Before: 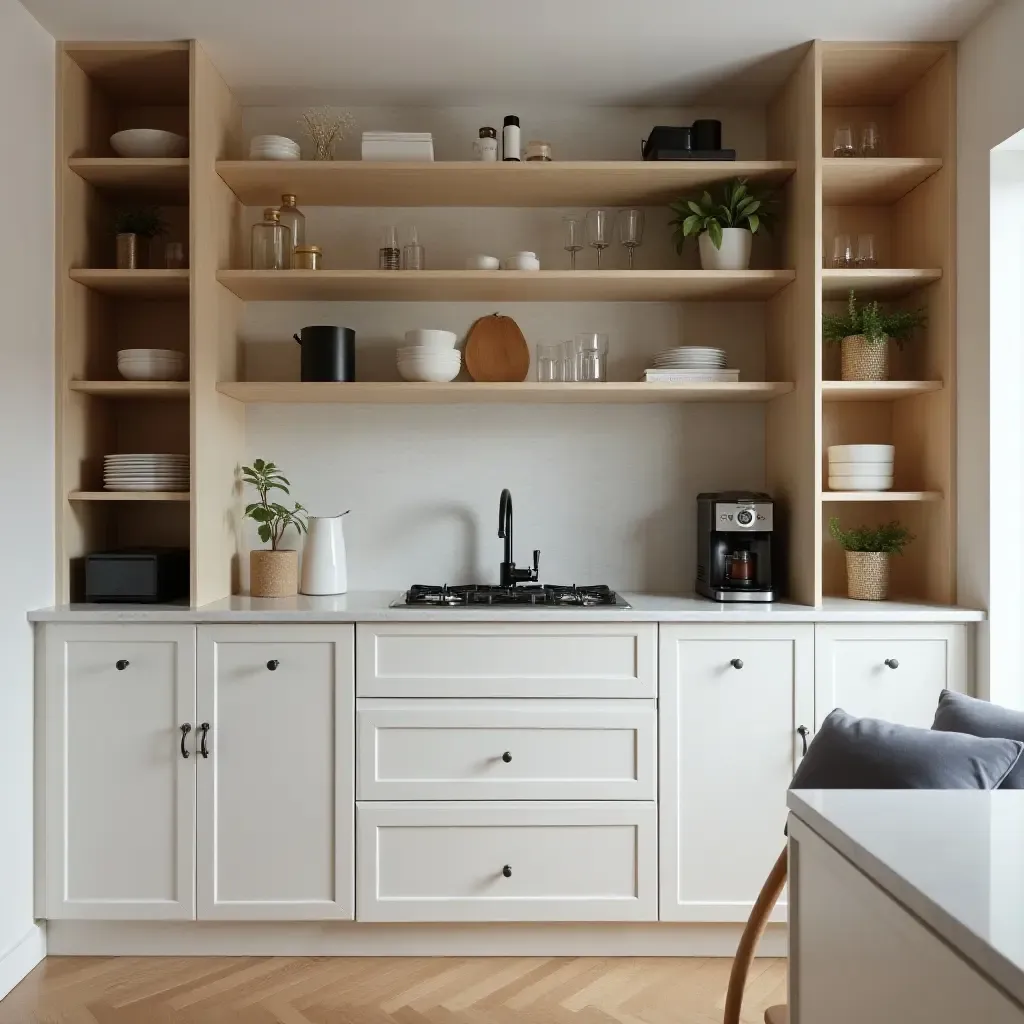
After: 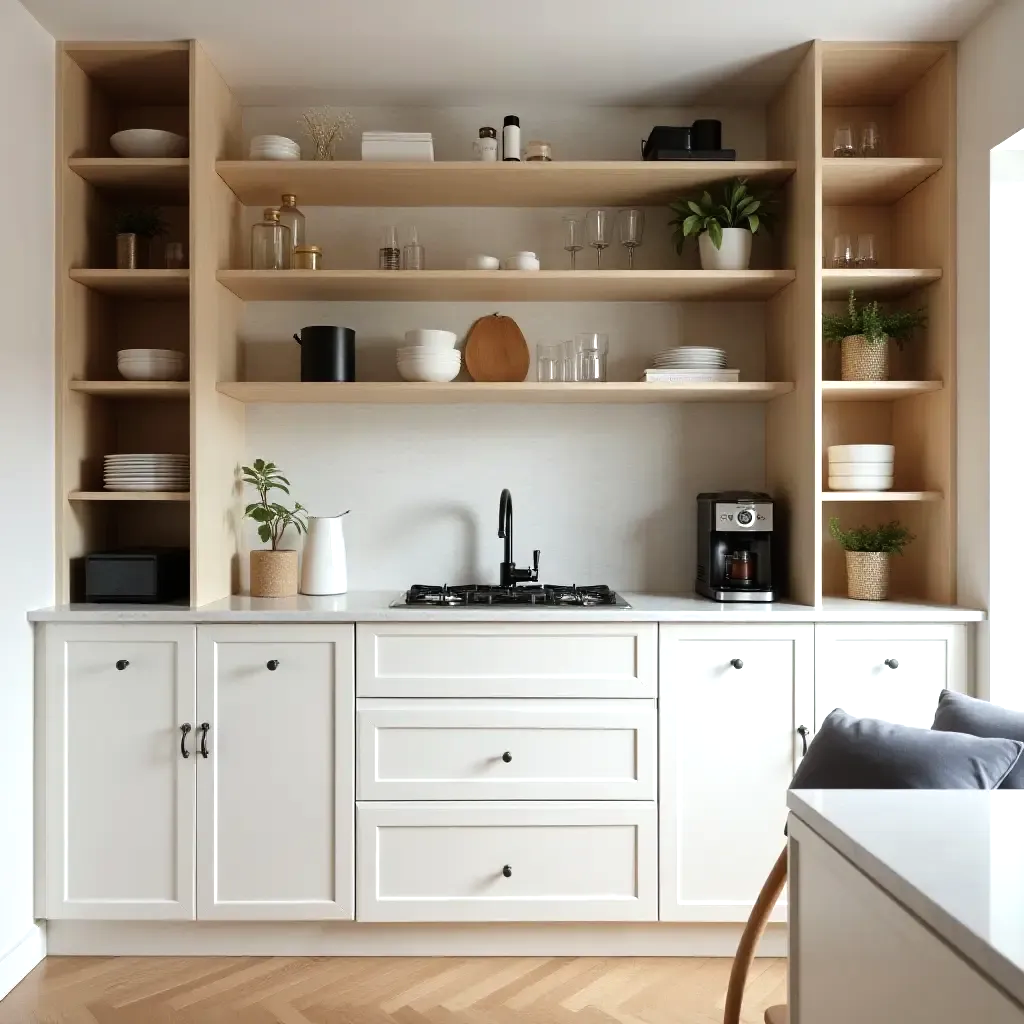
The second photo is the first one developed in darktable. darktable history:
tone equalizer: -8 EV -0.385 EV, -7 EV -0.37 EV, -6 EV -0.368 EV, -5 EV -0.239 EV, -3 EV 0.211 EV, -2 EV 0.352 EV, -1 EV 0.397 EV, +0 EV 0.432 EV
